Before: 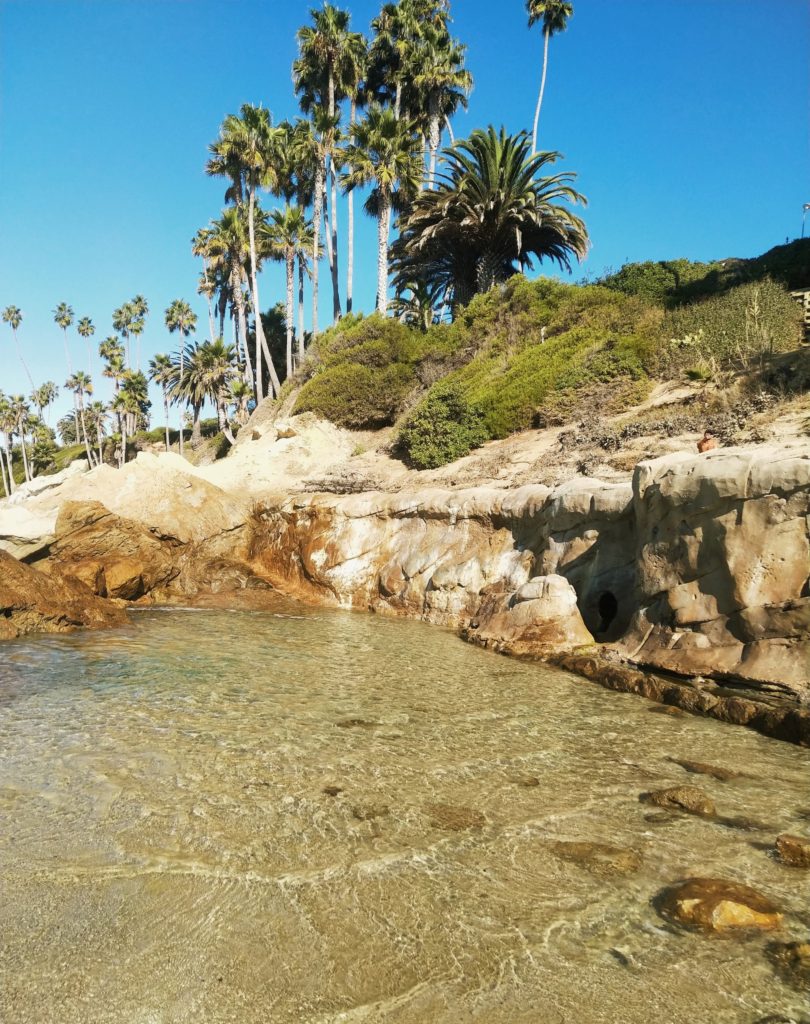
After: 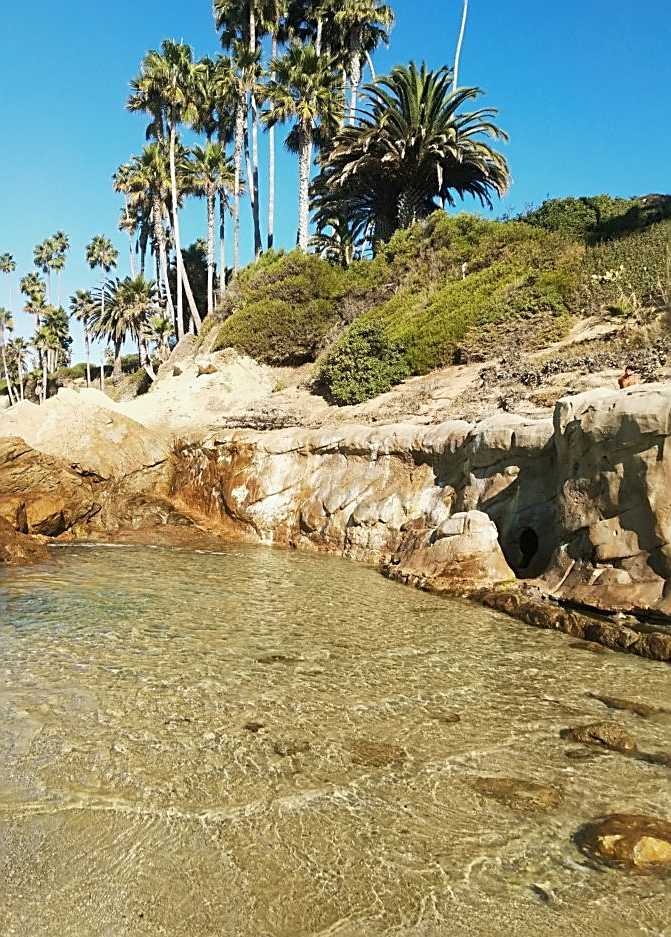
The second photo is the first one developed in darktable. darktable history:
crop: left 9.807%, top 6.259%, right 7.334%, bottom 2.177%
sharpen: amount 0.75
